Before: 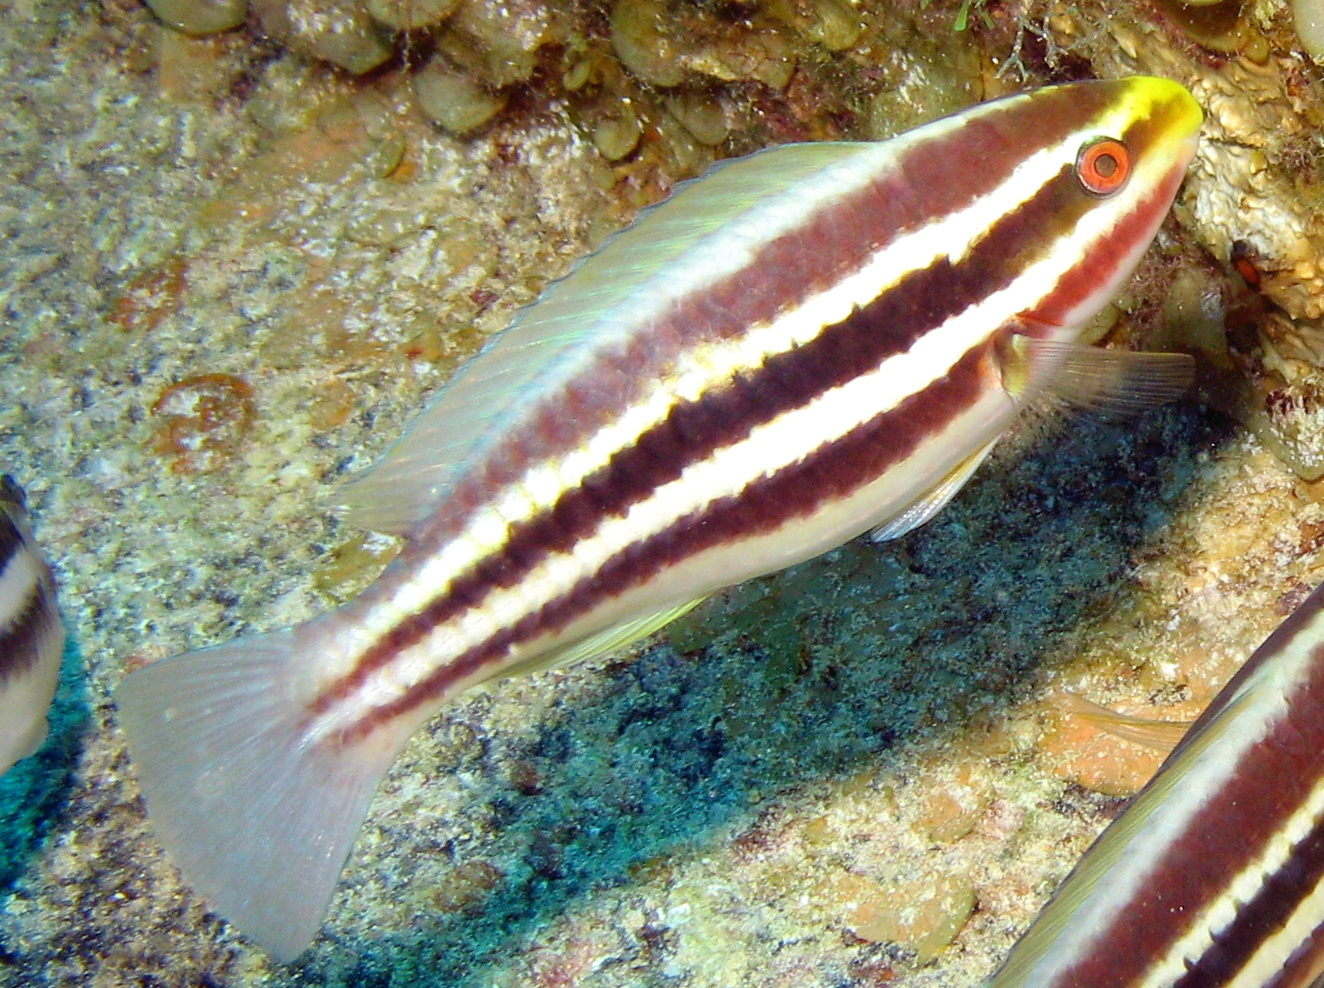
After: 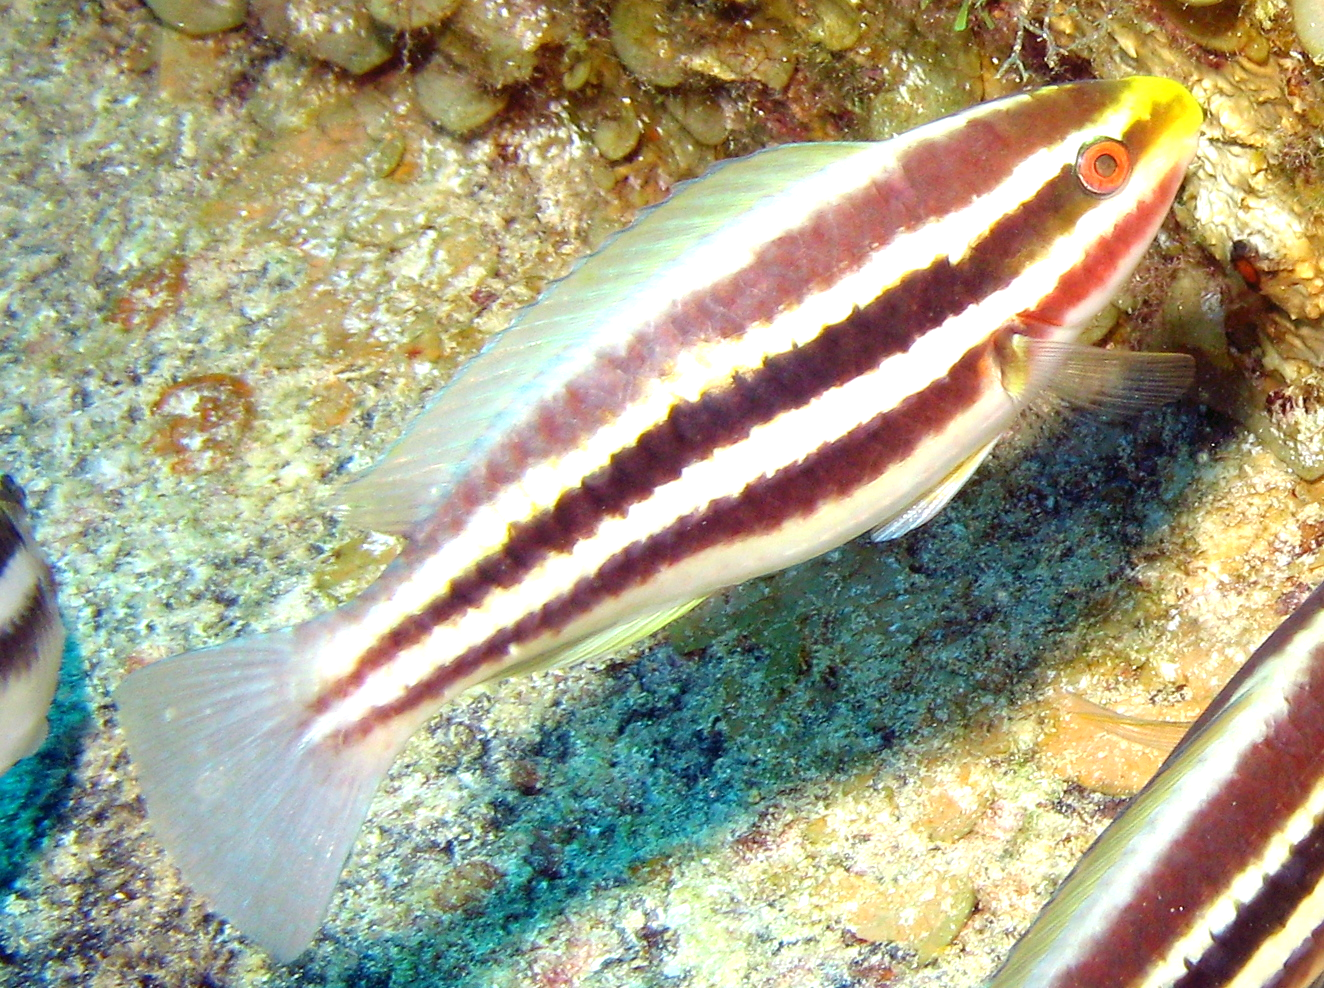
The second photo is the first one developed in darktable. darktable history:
exposure: exposure 0.61 EV, compensate exposure bias true, compensate highlight preservation false
